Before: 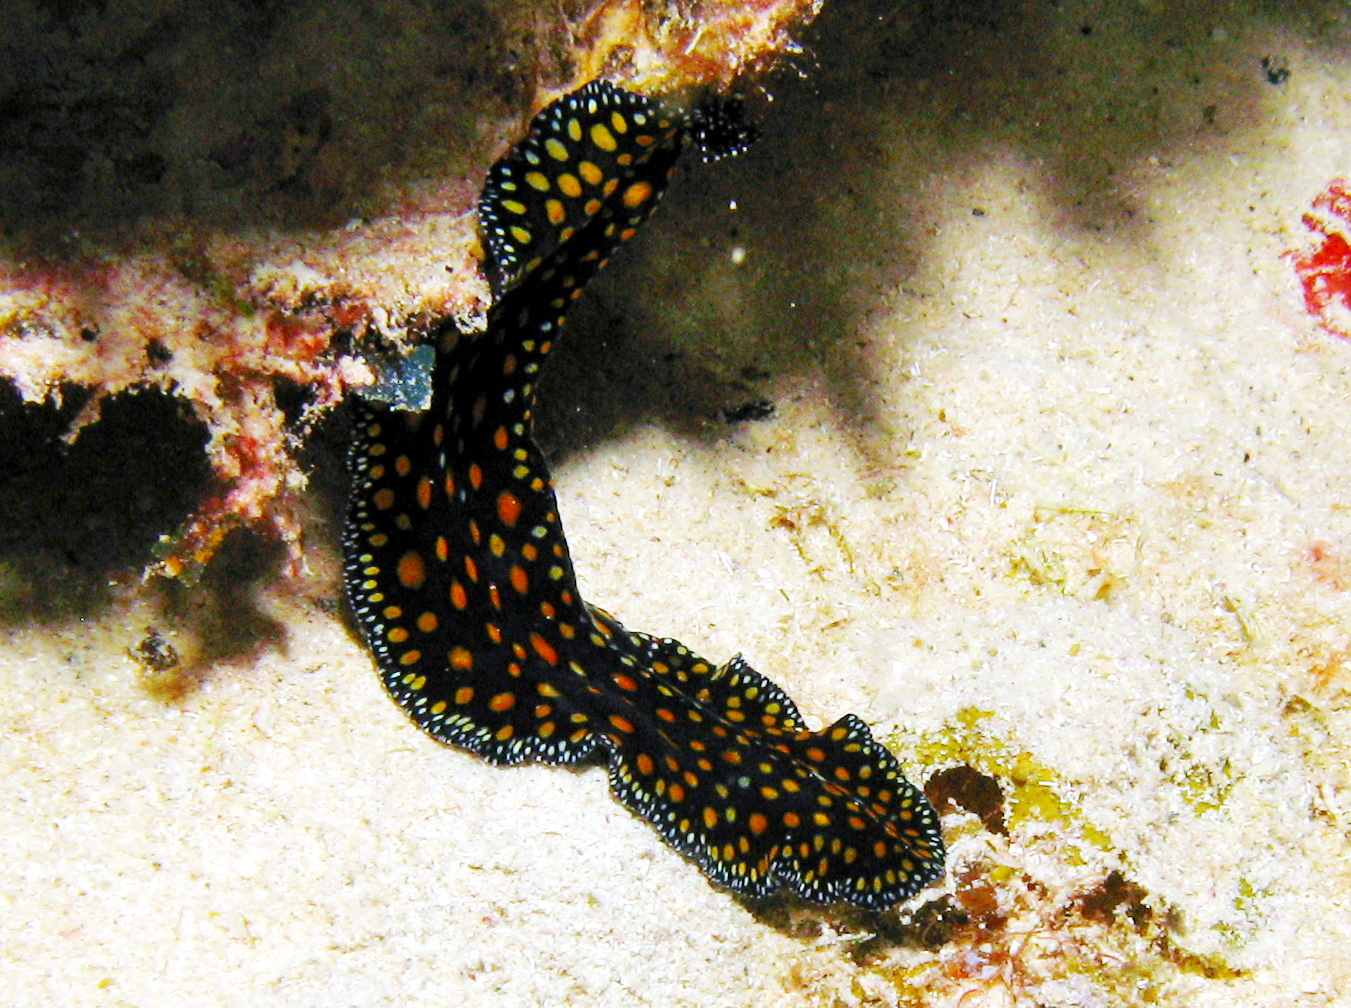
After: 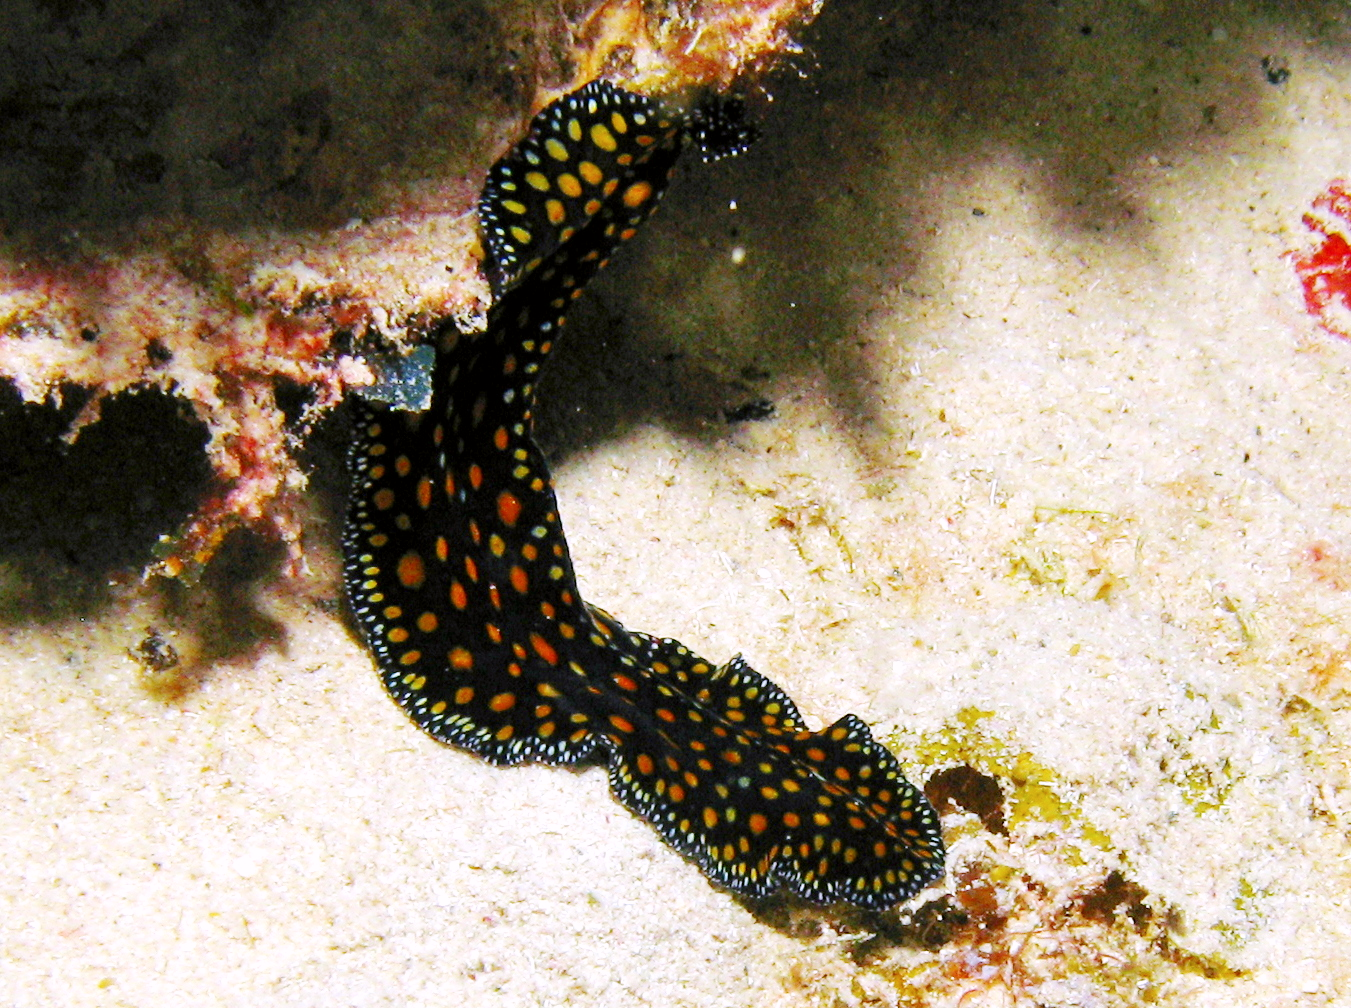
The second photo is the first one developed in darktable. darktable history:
color correction: highlights a* 2.98, highlights b* -1.35, shadows a* -0.062, shadows b* 1.75, saturation 0.983
